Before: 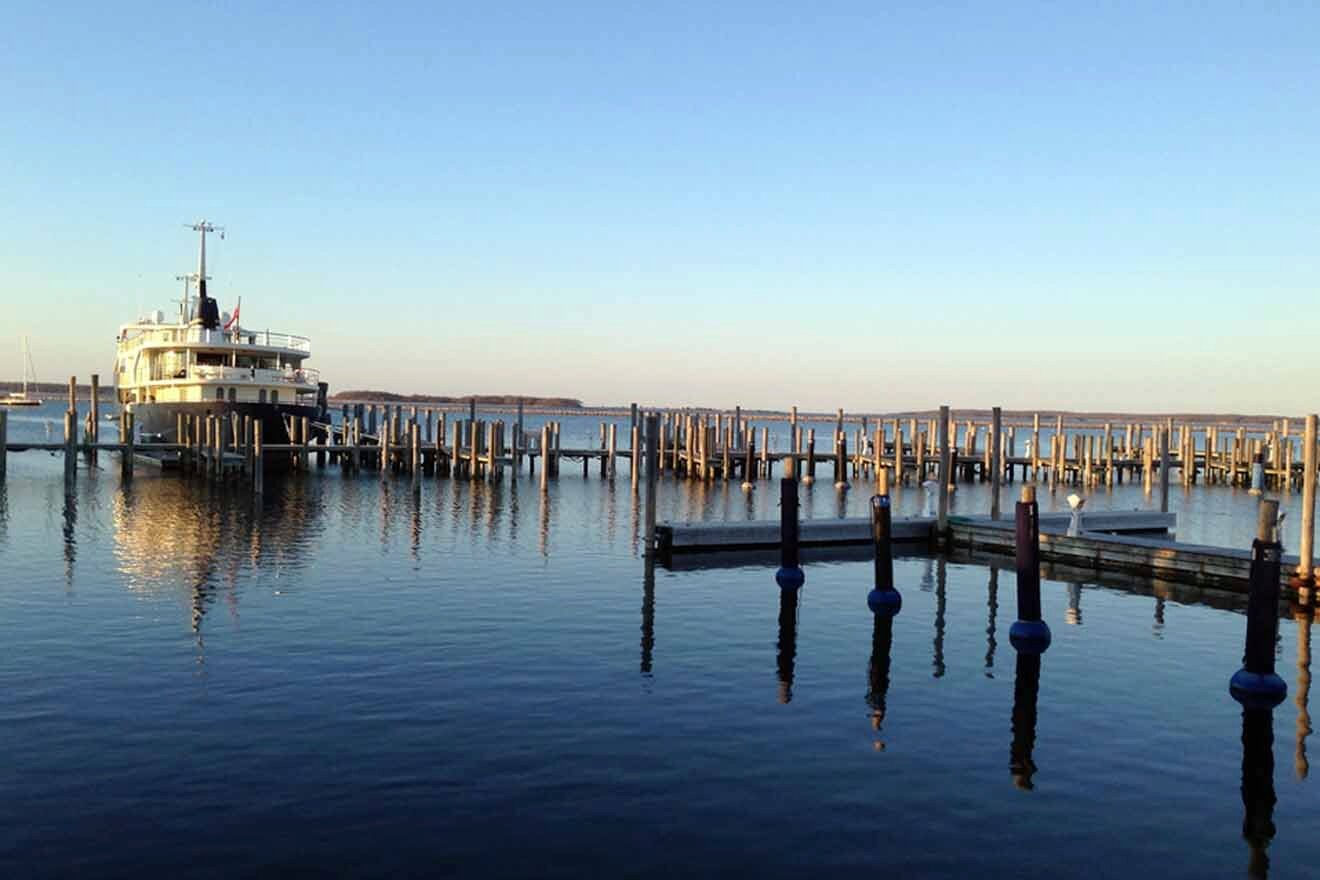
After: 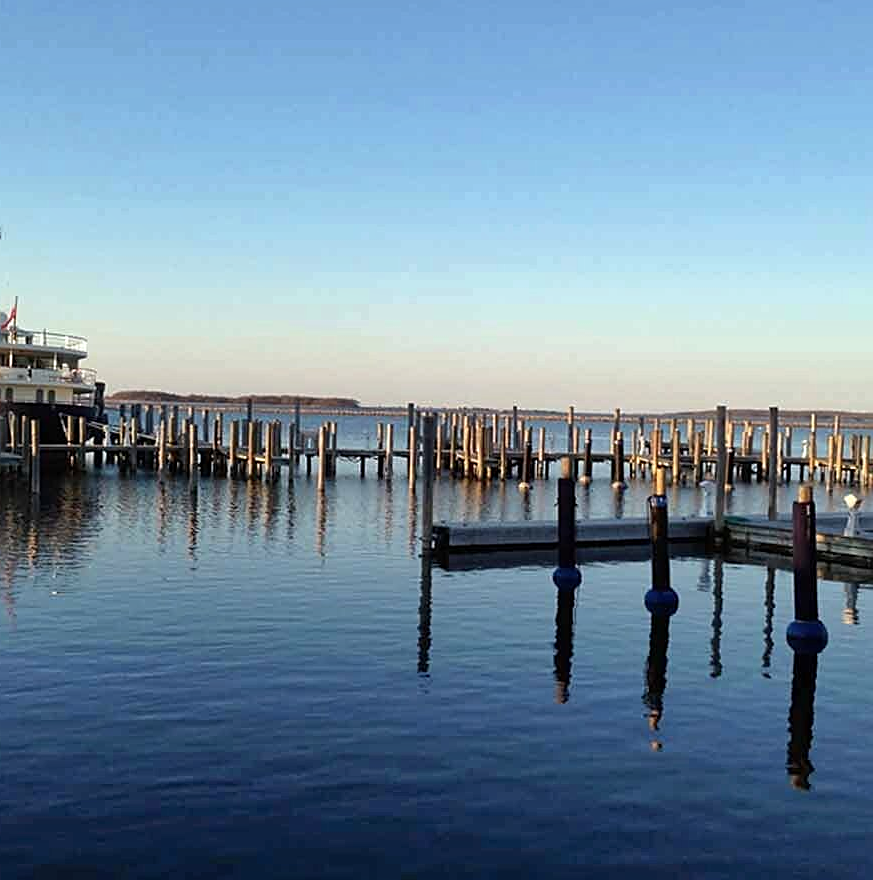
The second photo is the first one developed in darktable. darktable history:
sharpen: on, module defaults
crop: left 16.959%, right 16.884%
shadows and highlights: soften with gaussian
